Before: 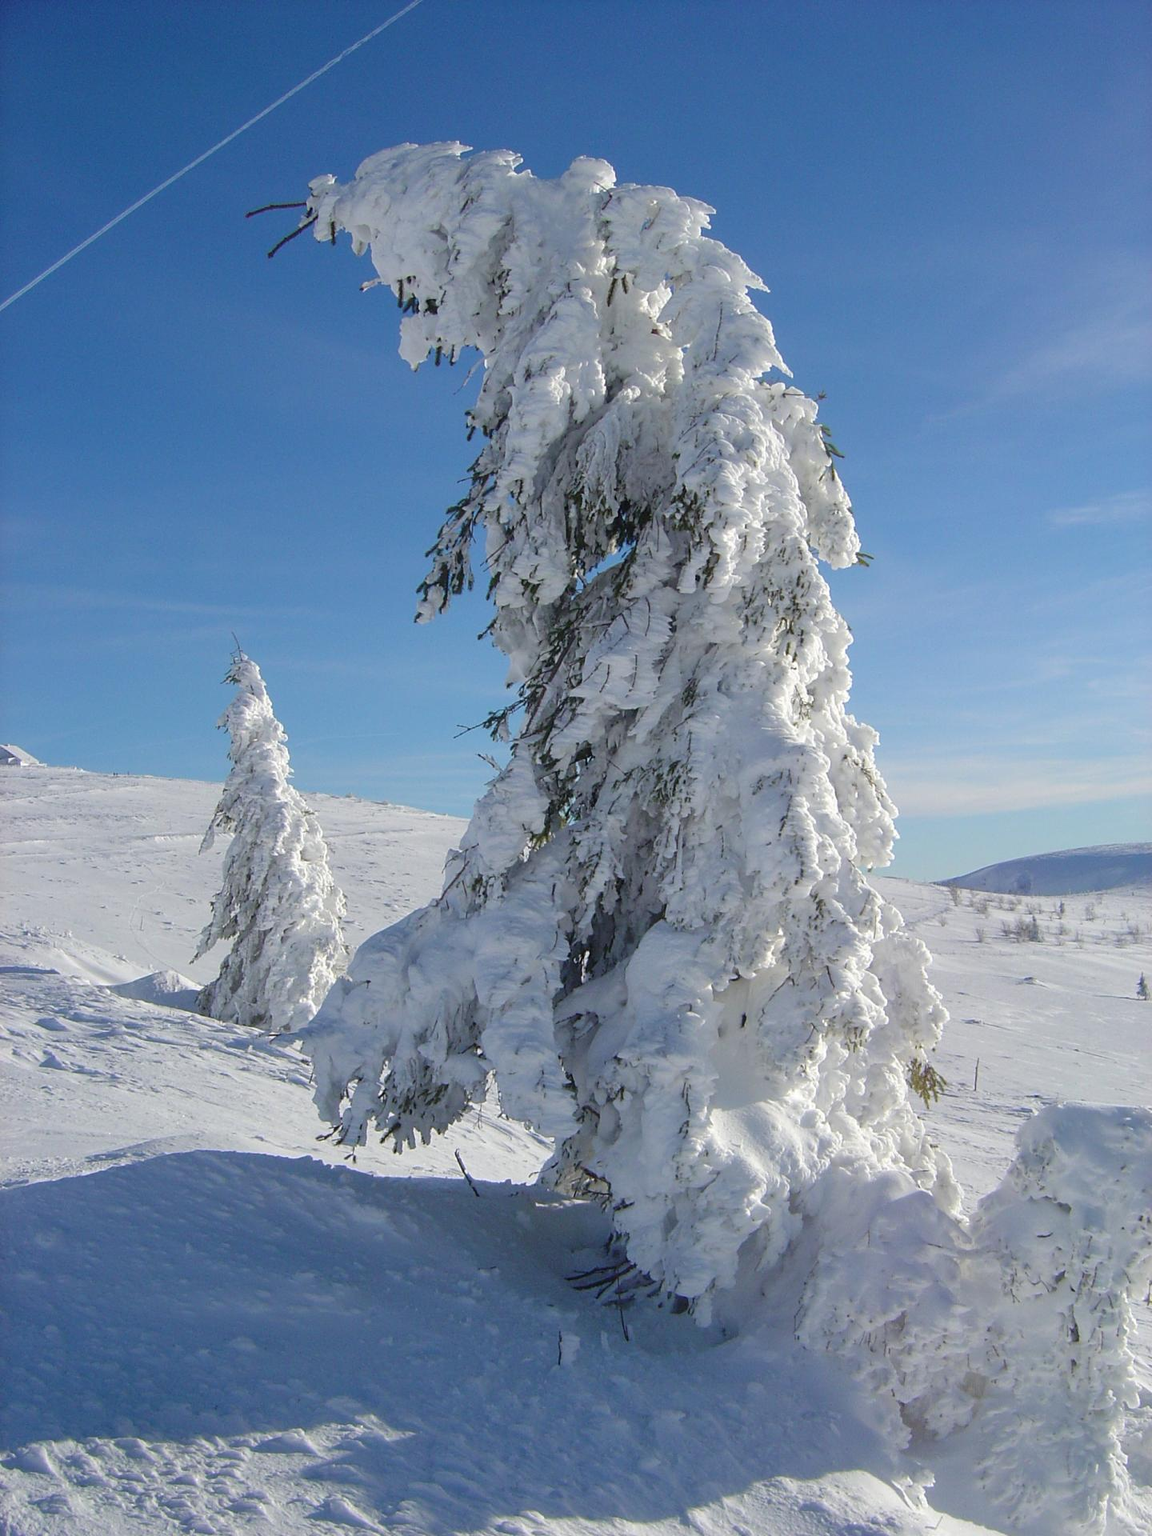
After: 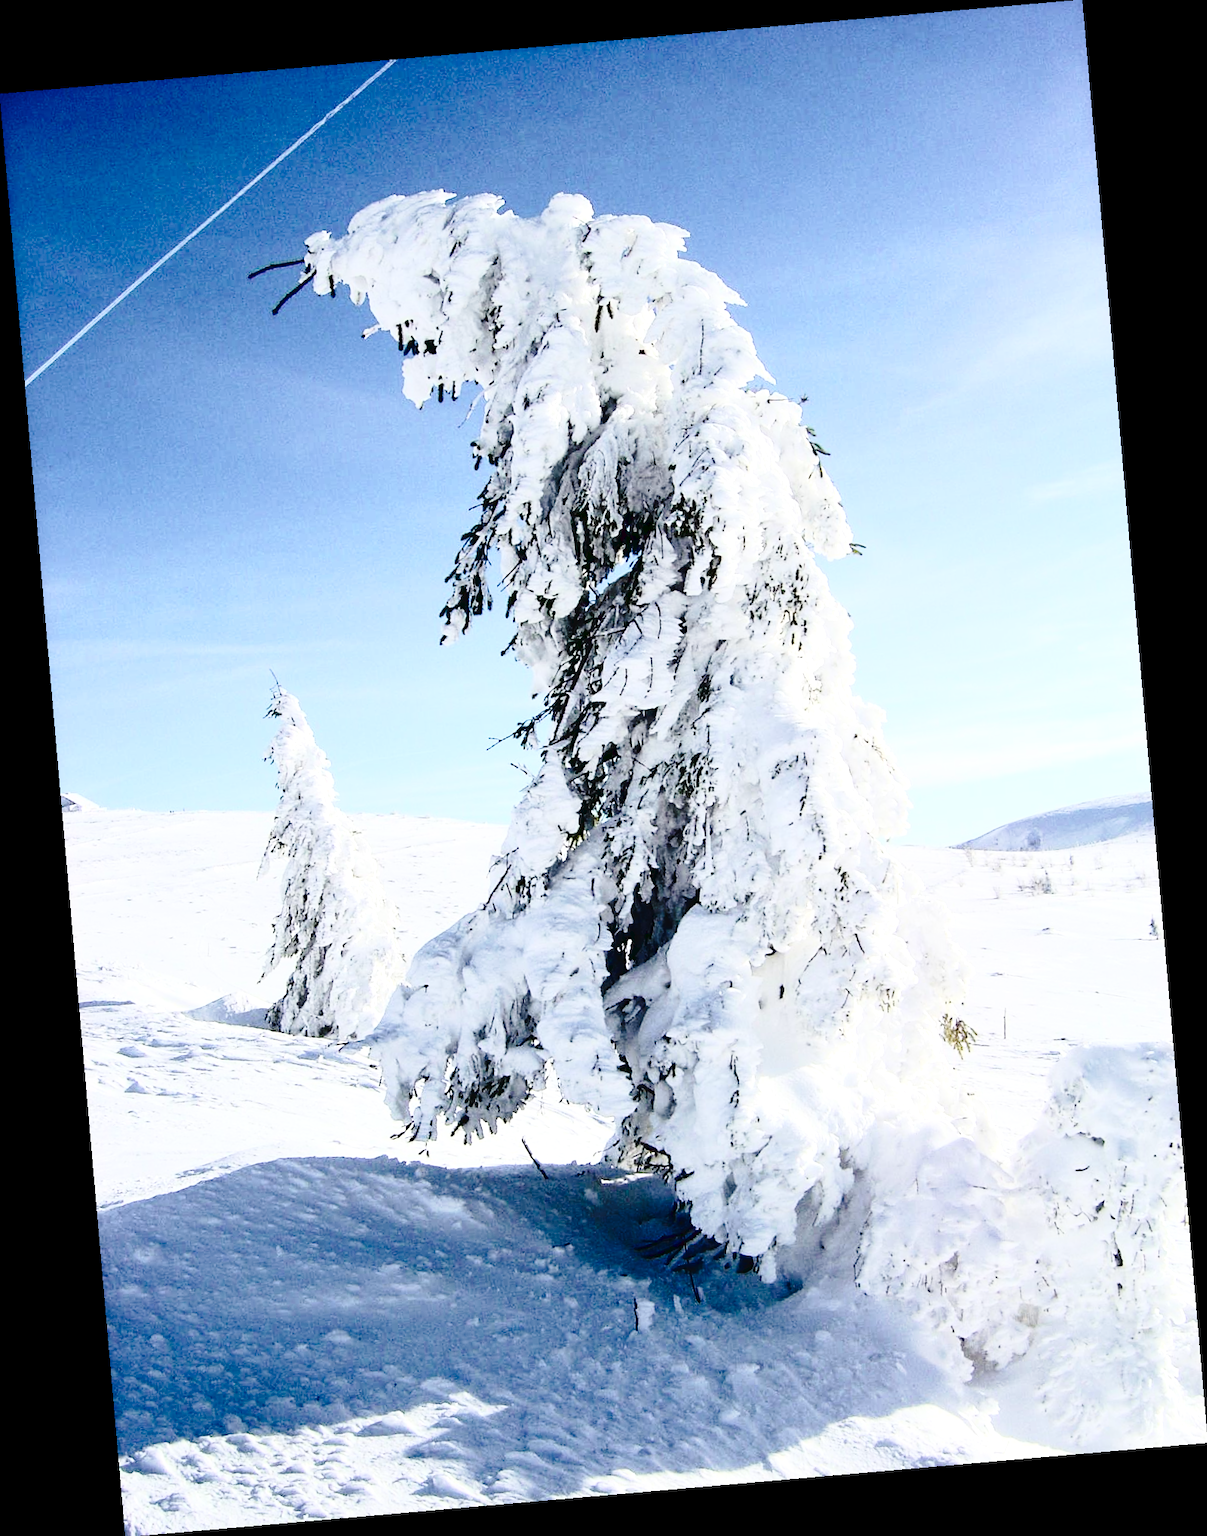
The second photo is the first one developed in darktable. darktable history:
contrast brightness saturation: contrast 0.5, saturation -0.1
rotate and perspective: rotation -4.98°, automatic cropping off
tone curve: curves: ch0 [(0, 0) (0.003, 0.03) (0.011, 0.032) (0.025, 0.035) (0.044, 0.038) (0.069, 0.041) (0.1, 0.058) (0.136, 0.091) (0.177, 0.133) (0.224, 0.181) (0.277, 0.268) (0.335, 0.363) (0.399, 0.461) (0.468, 0.554) (0.543, 0.633) (0.623, 0.709) (0.709, 0.784) (0.801, 0.869) (0.898, 0.938) (1, 1)], preserve colors none
exposure: black level correction 0.012, exposure 0.7 EV, compensate exposure bias true, compensate highlight preservation false
